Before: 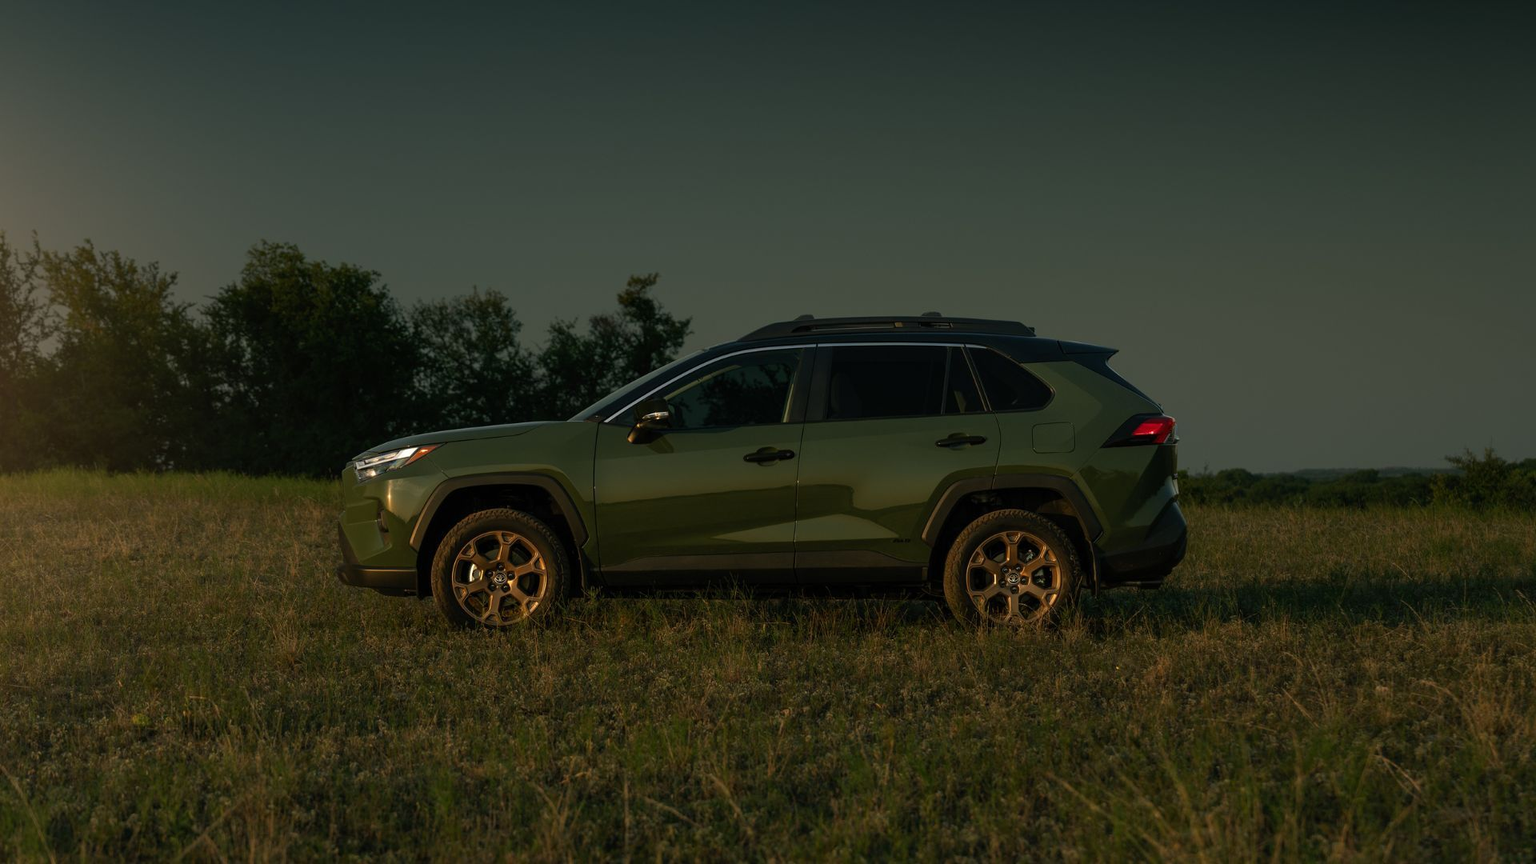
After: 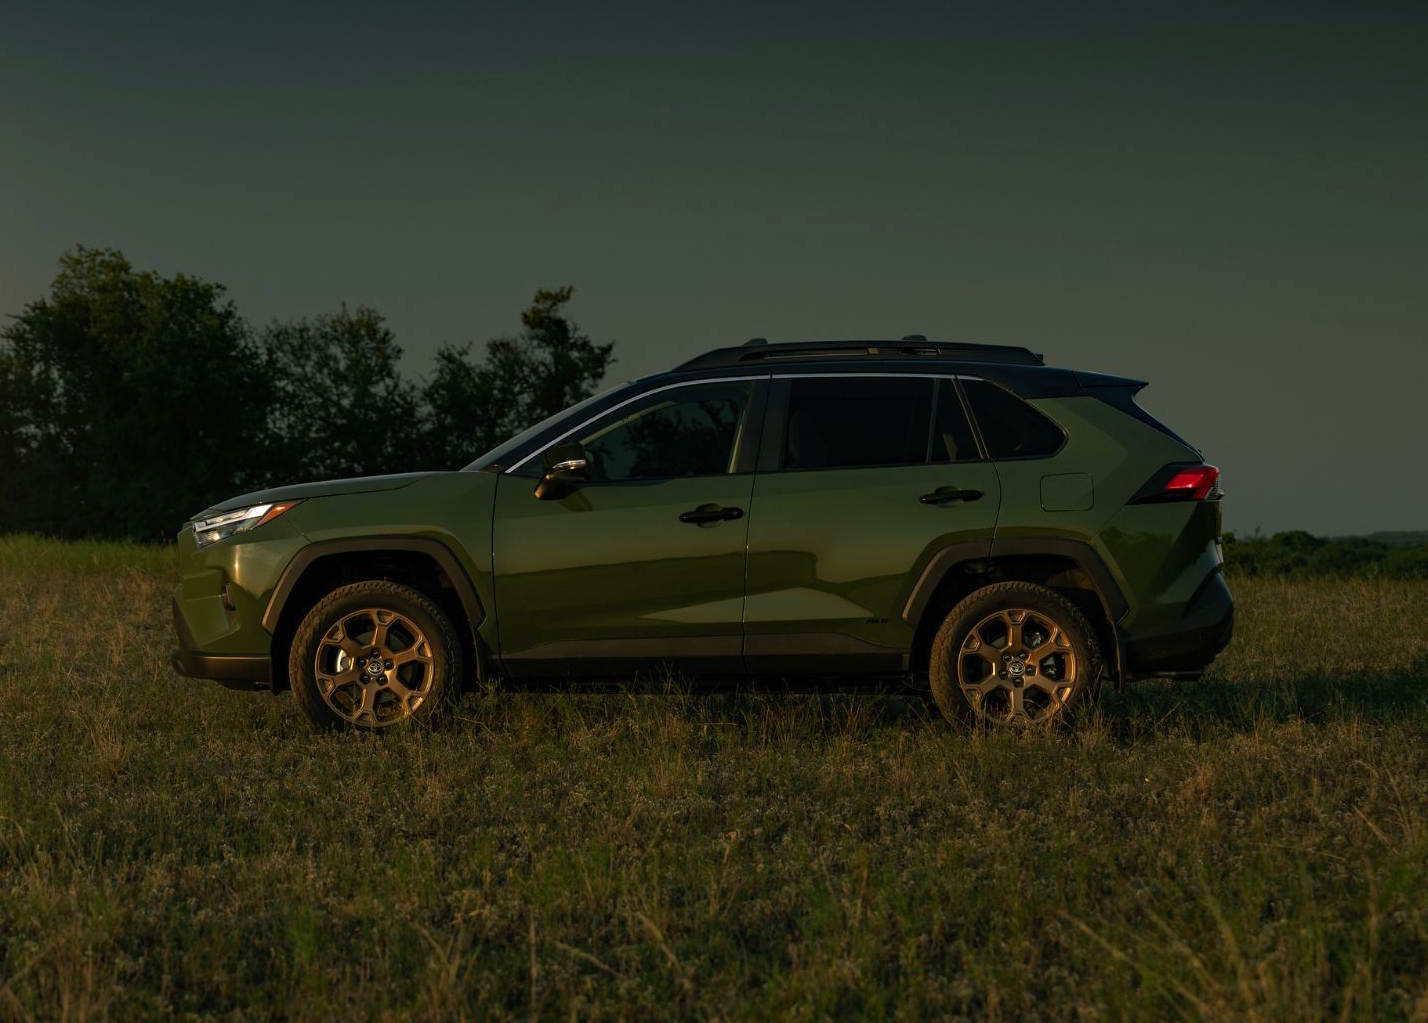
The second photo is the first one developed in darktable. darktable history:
crop and rotate: left 13.069%, top 5.248%, right 12.544%
haze removal: adaptive false
